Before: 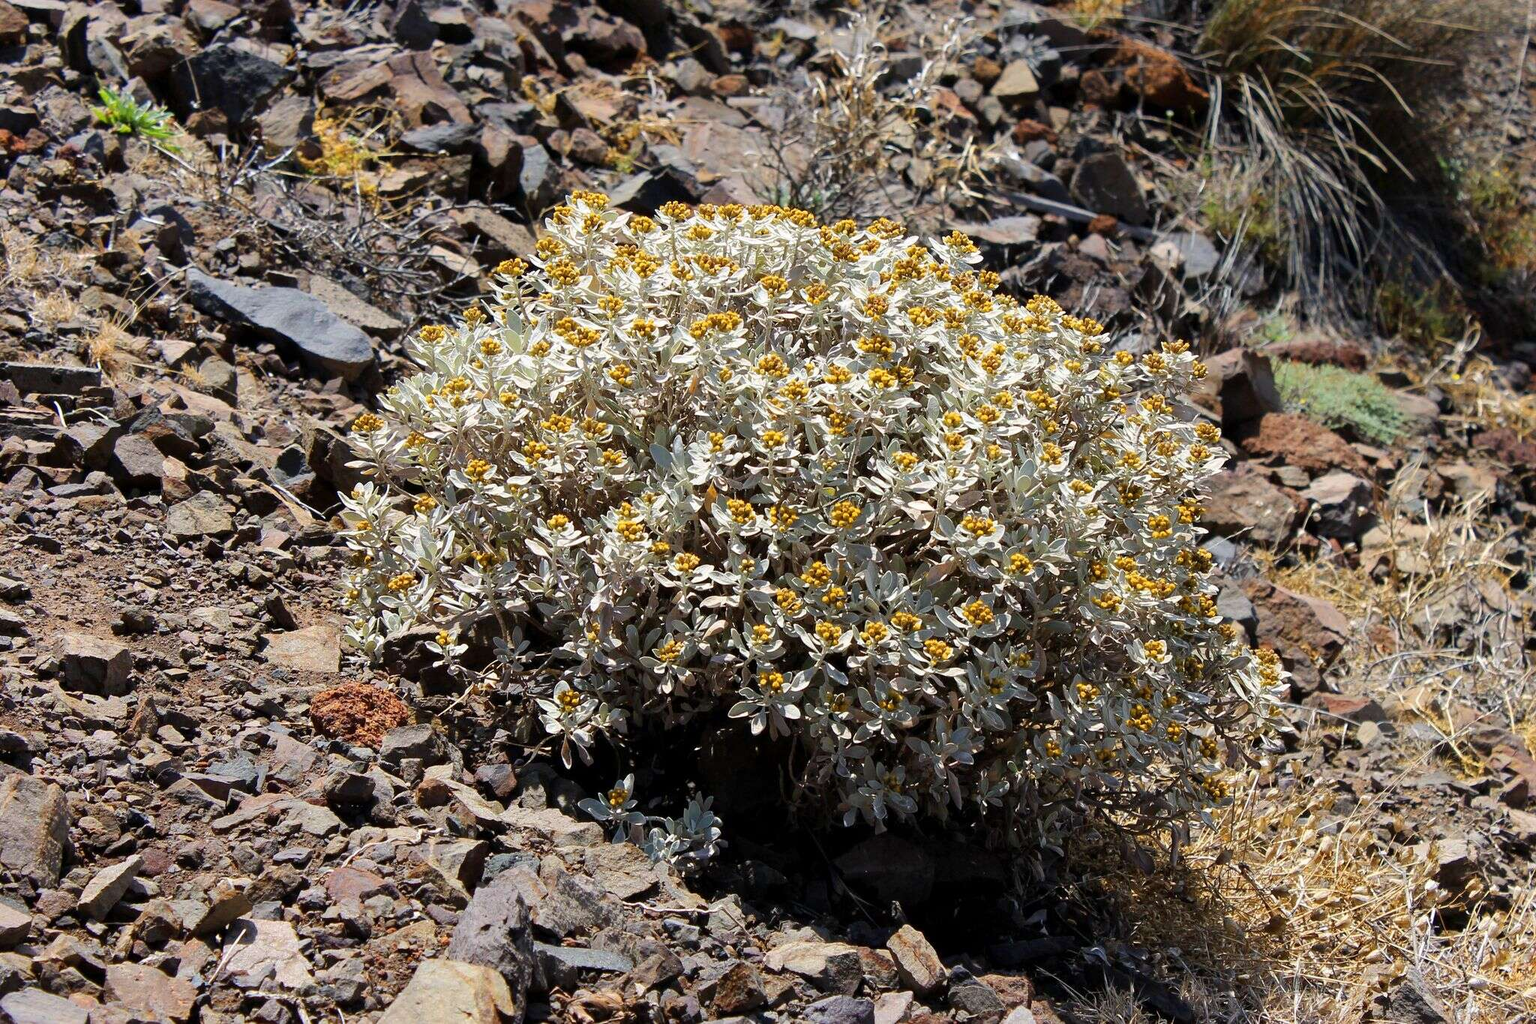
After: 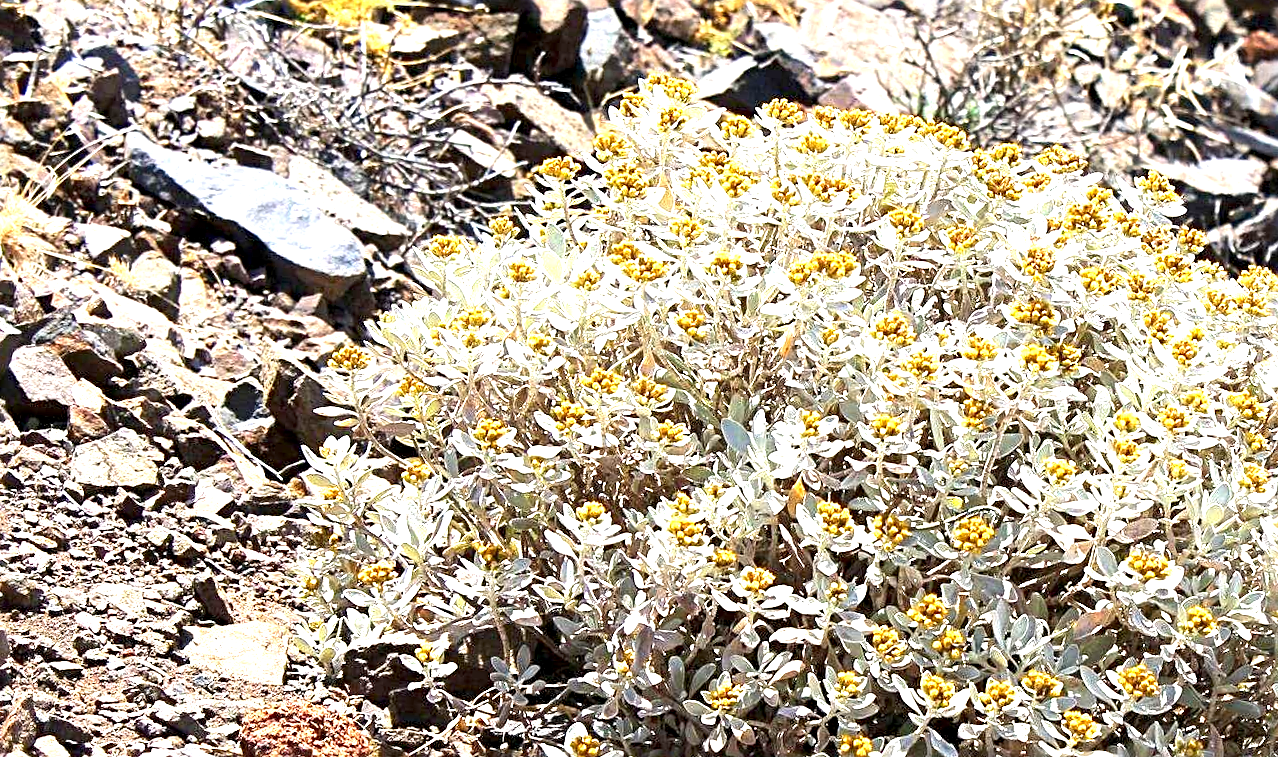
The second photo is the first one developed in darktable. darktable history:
sharpen: radius 3.119
crop and rotate: angle -4.99°, left 2.122%, top 6.945%, right 27.566%, bottom 30.519%
exposure: black level correction 0.001, exposure 1.646 EV, compensate exposure bias true, compensate highlight preservation false
